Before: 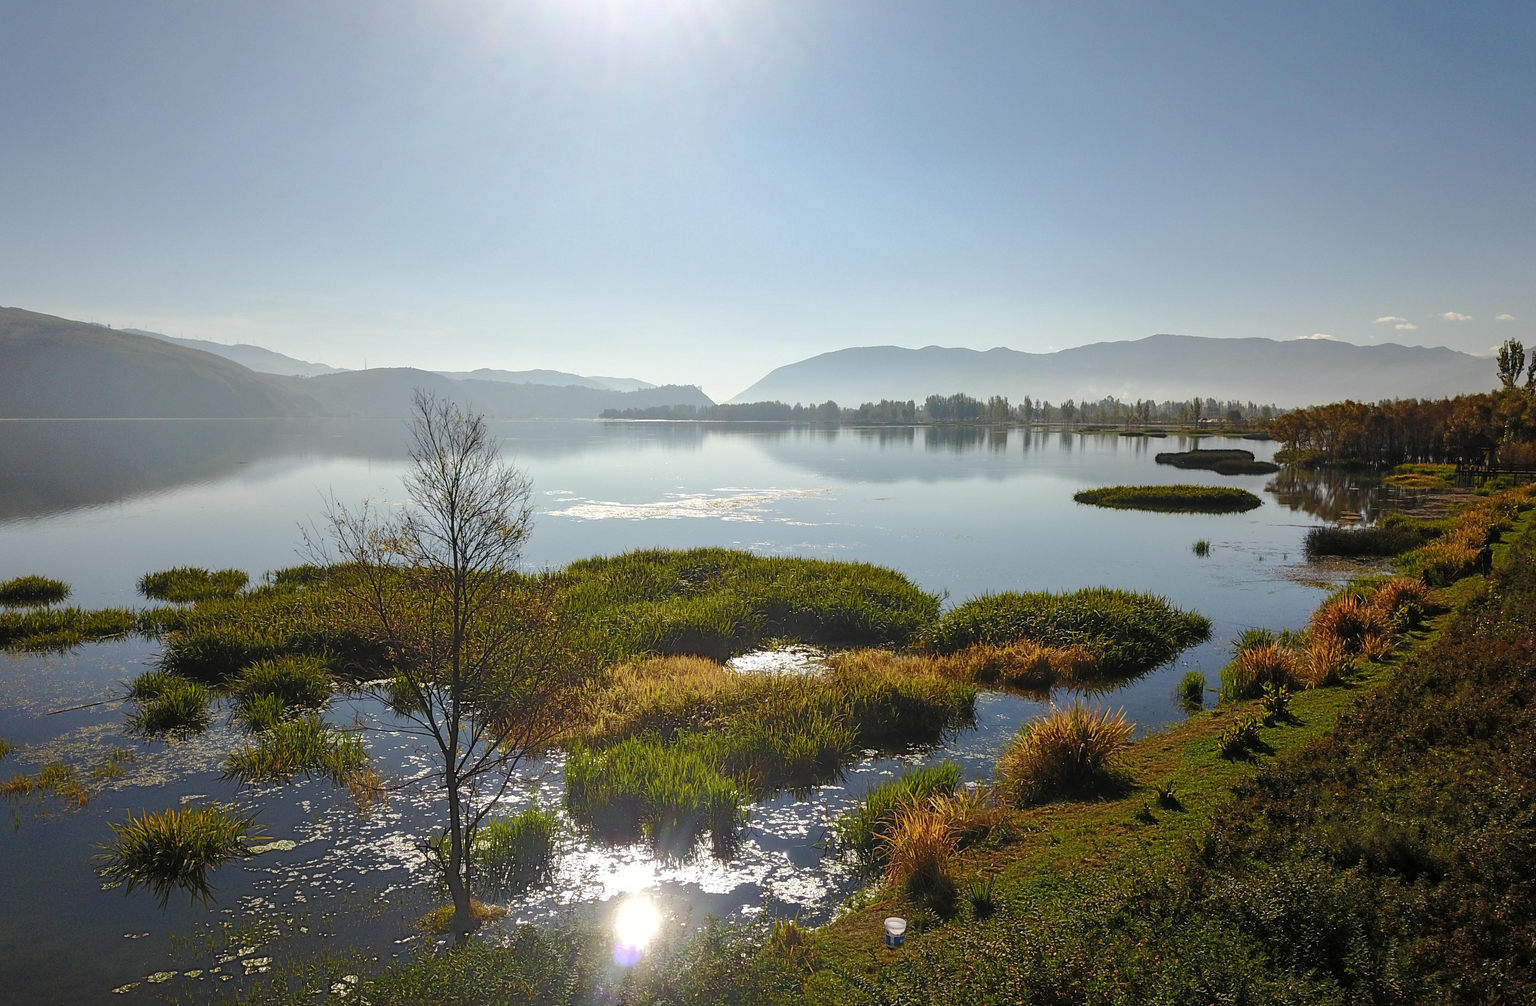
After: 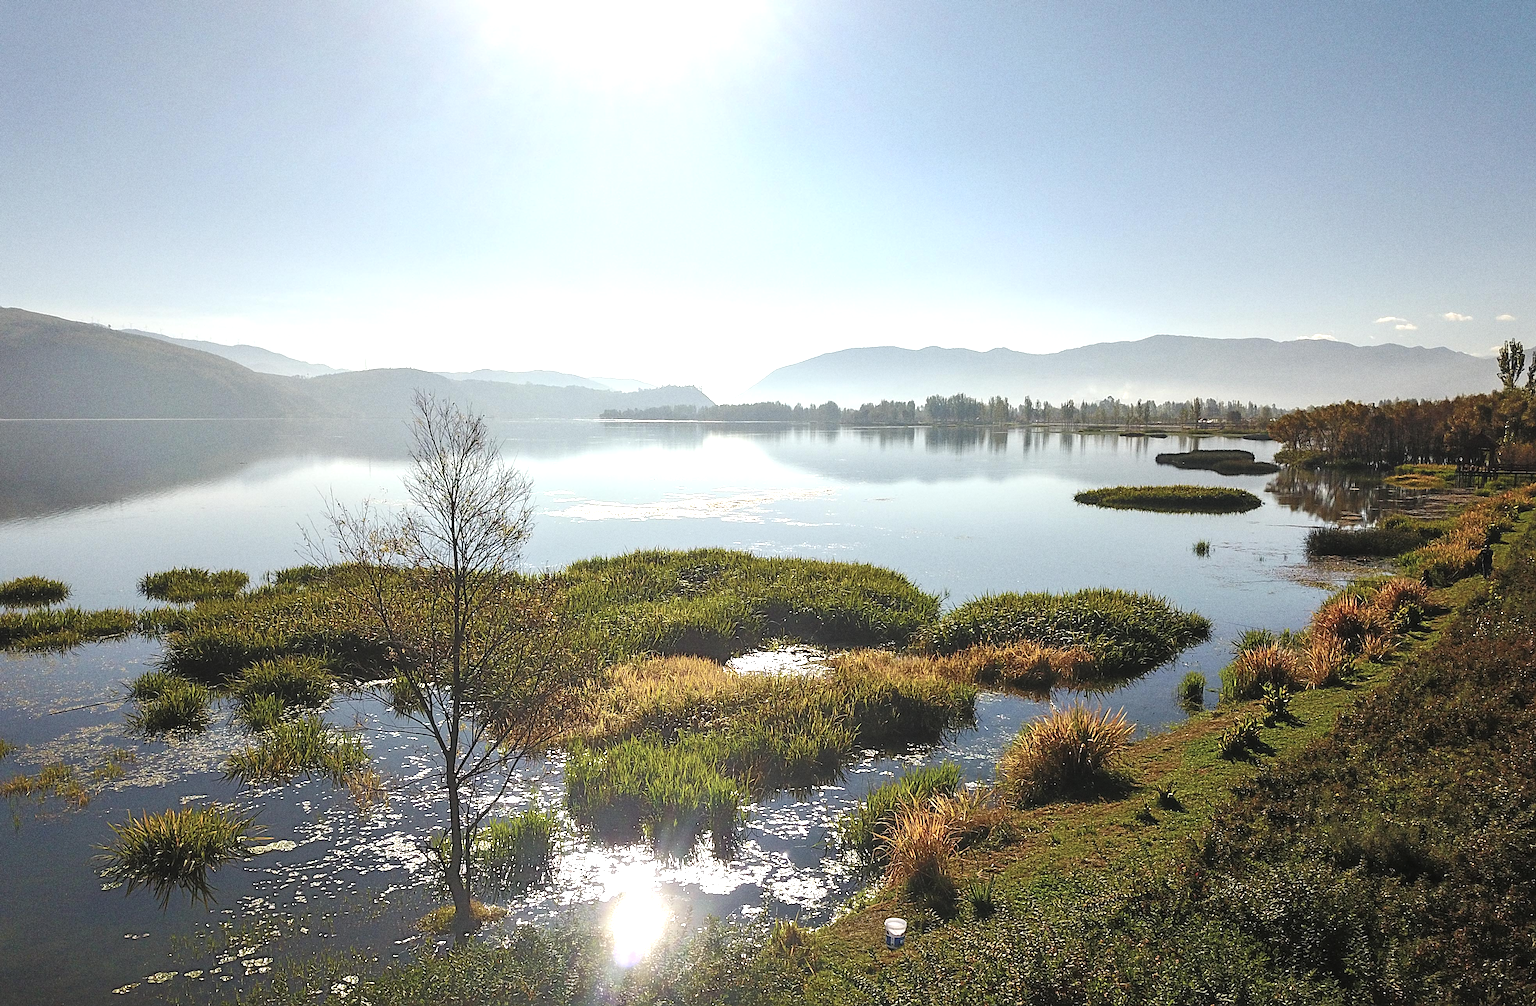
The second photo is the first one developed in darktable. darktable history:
color correction: saturation 0.8
exposure: black level correction -0.002, exposure 0.708 EV, compensate exposure bias true, compensate highlight preservation false
grain: coarseness 0.09 ISO, strength 40%
sharpen: on, module defaults
